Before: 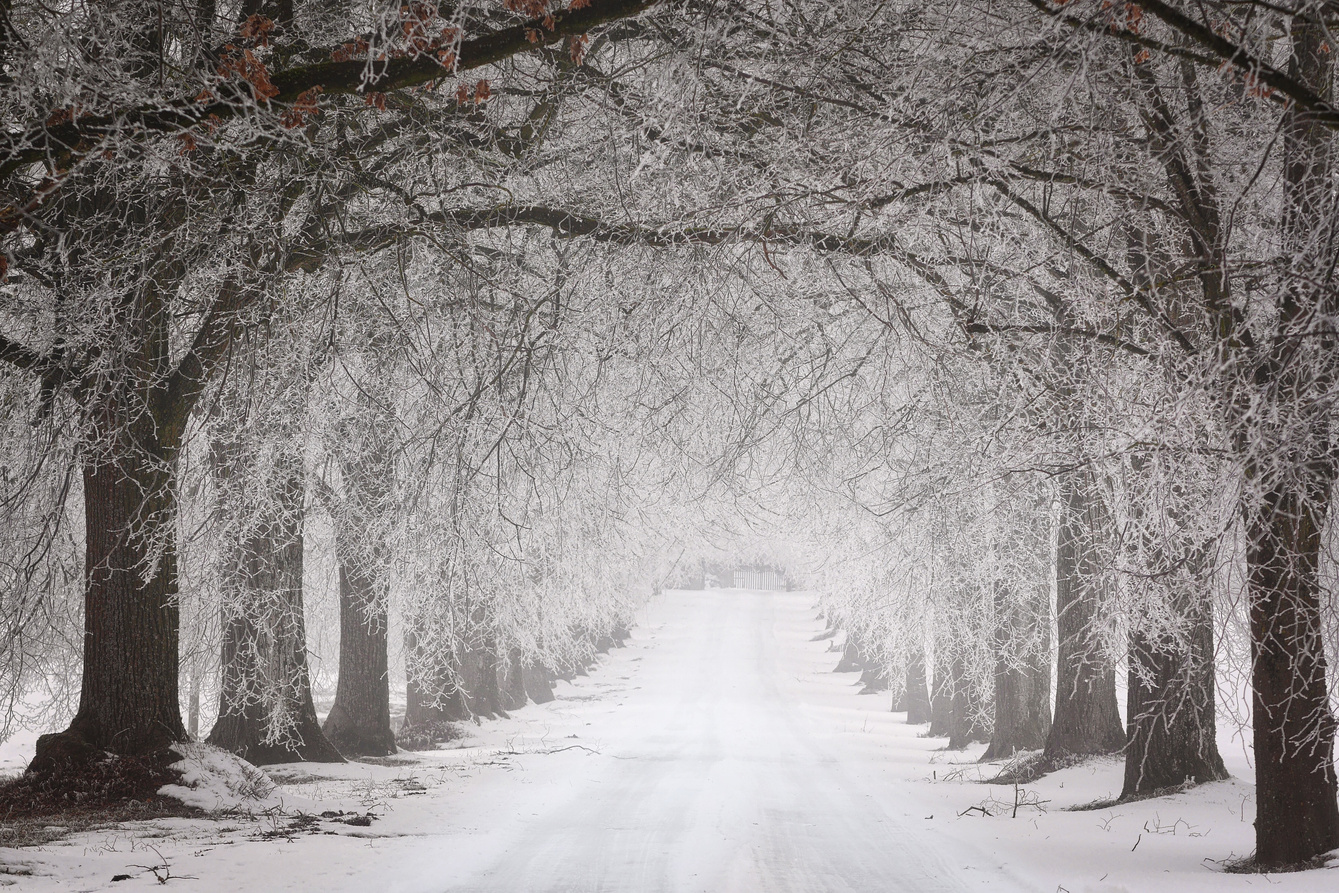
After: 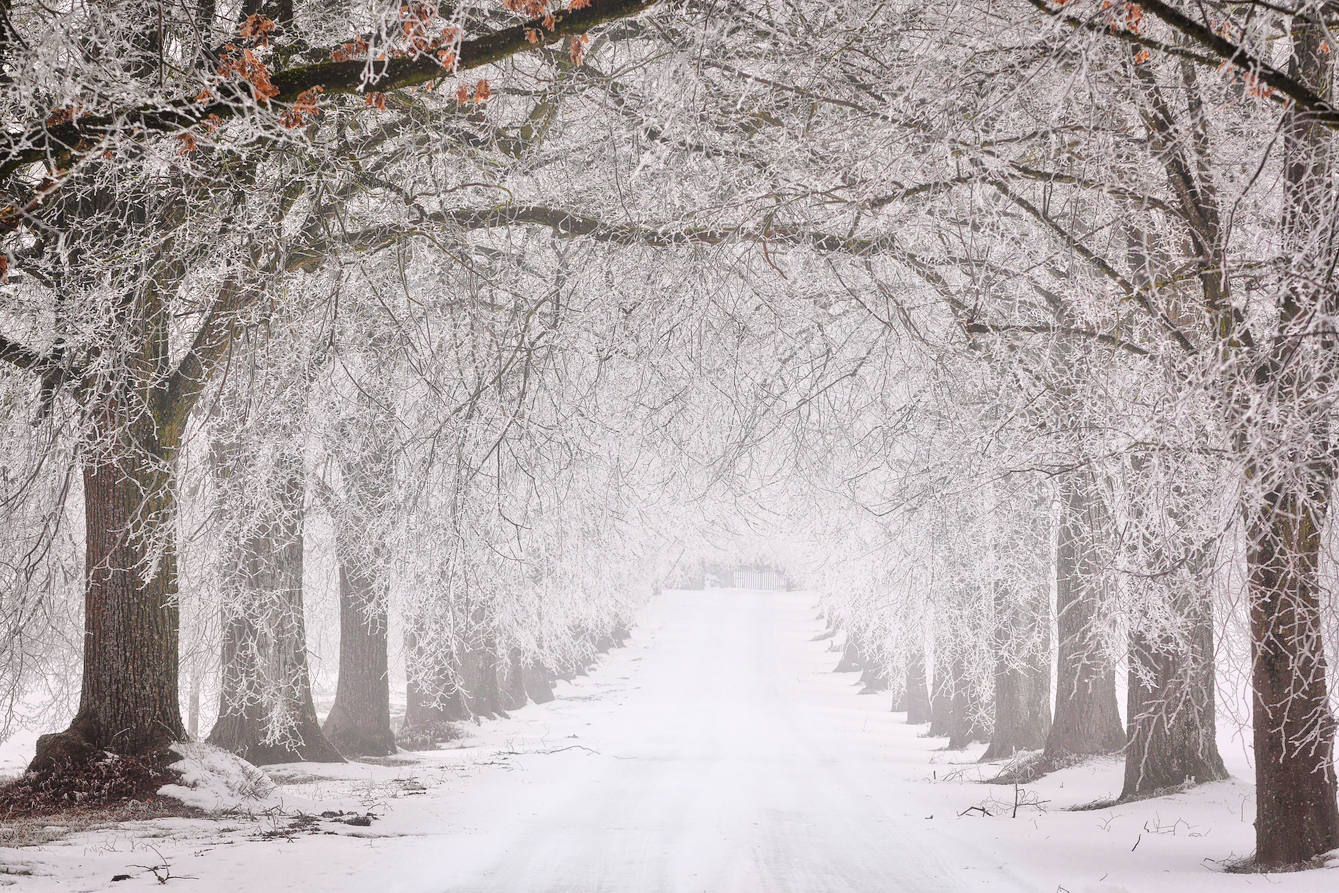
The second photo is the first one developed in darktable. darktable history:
tone equalizer: -7 EV 0.15 EV, -6 EV 0.6 EV, -5 EV 1.15 EV, -4 EV 1.33 EV, -3 EV 1.15 EV, -2 EV 0.6 EV, -1 EV 0.15 EV, mask exposure compensation -0.5 EV
tone curve: curves: ch0 [(0, 0) (0.035, 0.017) (0.131, 0.108) (0.279, 0.279) (0.476, 0.554) (0.617, 0.693) (0.704, 0.77) (0.801, 0.854) (0.895, 0.927) (1, 0.976)]; ch1 [(0, 0) (0.318, 0.278) (0.444, 0.427) (0.493, 0.493) (0.537, 0.547) (0.594, 0.616) (0.746, 0.764) (1, 1)]; ch2 [(0, 0) (0.316, 0.292) (0.381, 0.37) (0.423, 0.448) (0.476, 0.482) (0.502, 0.498) (0.529, 0.532) (0.583, 0.608) (0.639, 0.657) (0.7, 0.7) (0.861, 0.808) (1, 0.951)], color space Lab, independent channels, preserve colors none
